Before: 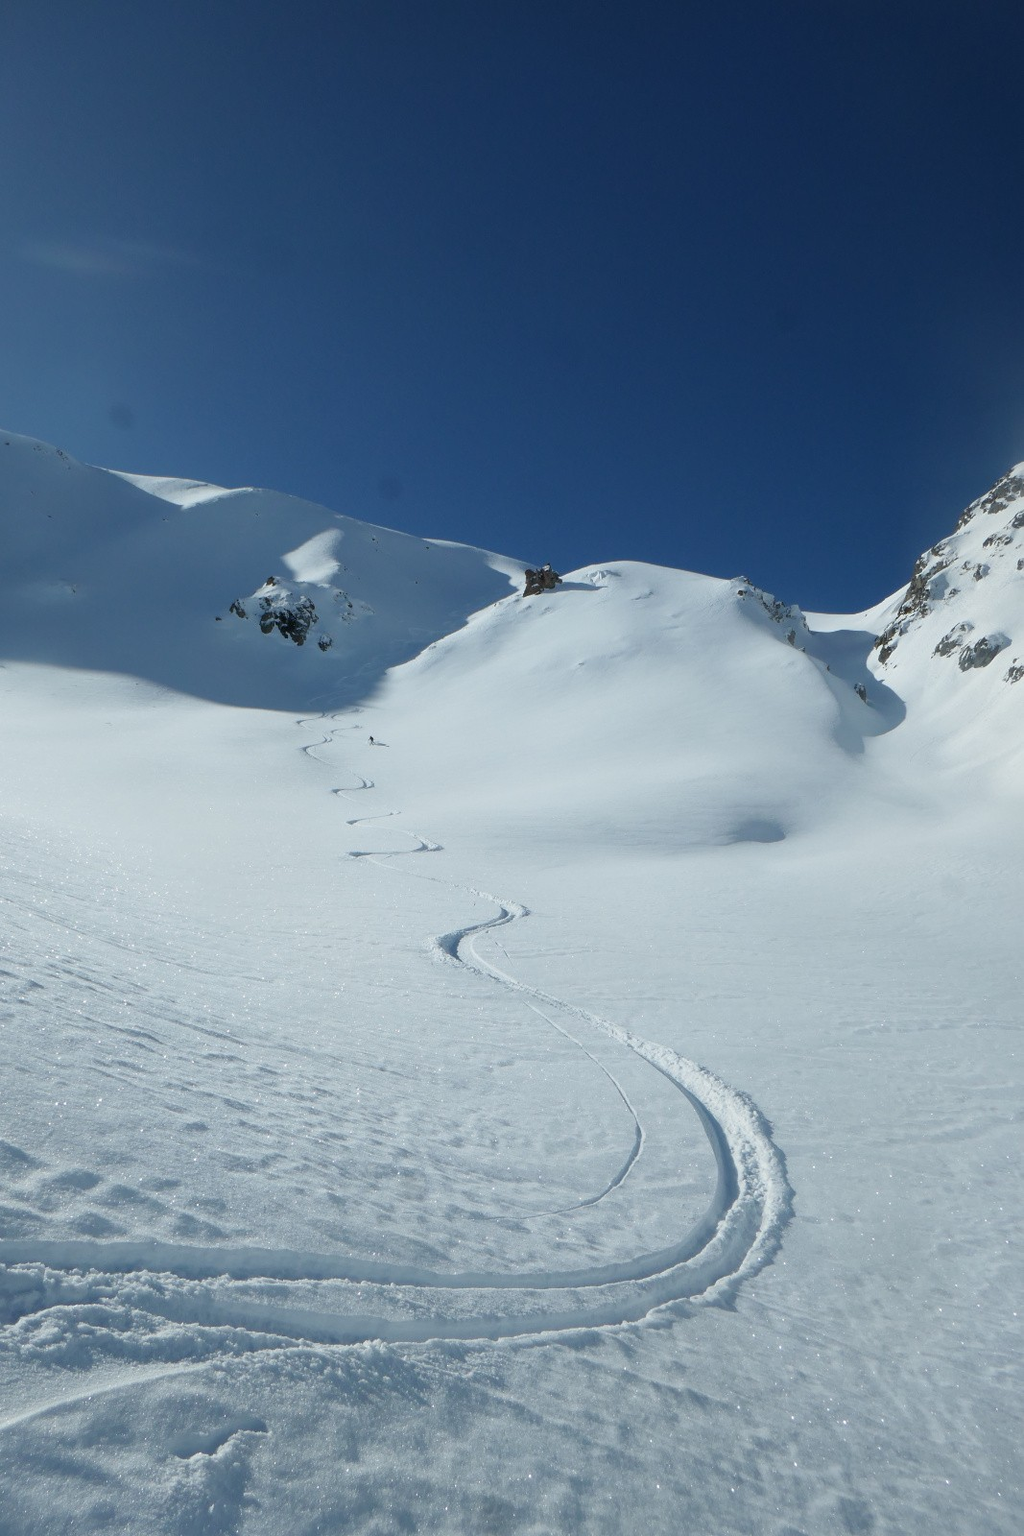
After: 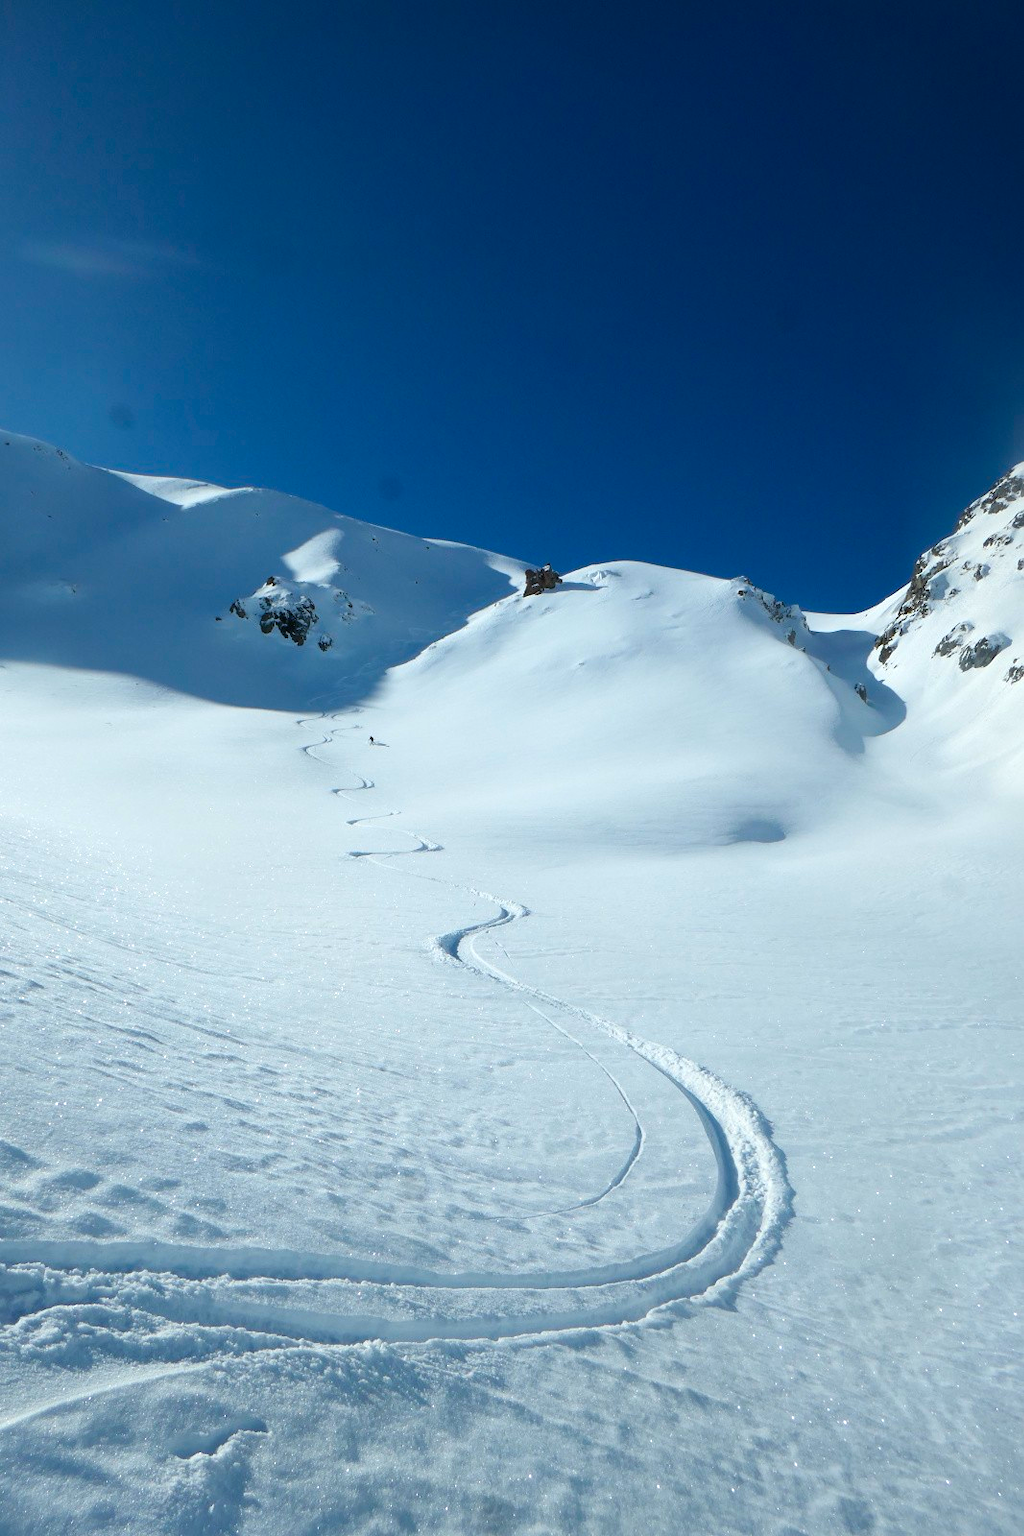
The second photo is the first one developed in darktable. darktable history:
color balance rgb: linear chroma grading › global chroma 15%, perceptual saturation grading › global saturation 30%
tone equalizer: -8 EV -0.417 EV, -7 EV -0.389 EV, -6 EV -0.333 EV, -5 EV -0.222 EV, -3 EV 0.222 EV, -2 EV 0.333 EV, -1 EV 0.389 EV, +0 EV 0.417 EV, edges refinement/feathering 500, mask exposure compensation -1.57 EV, preserve details no
